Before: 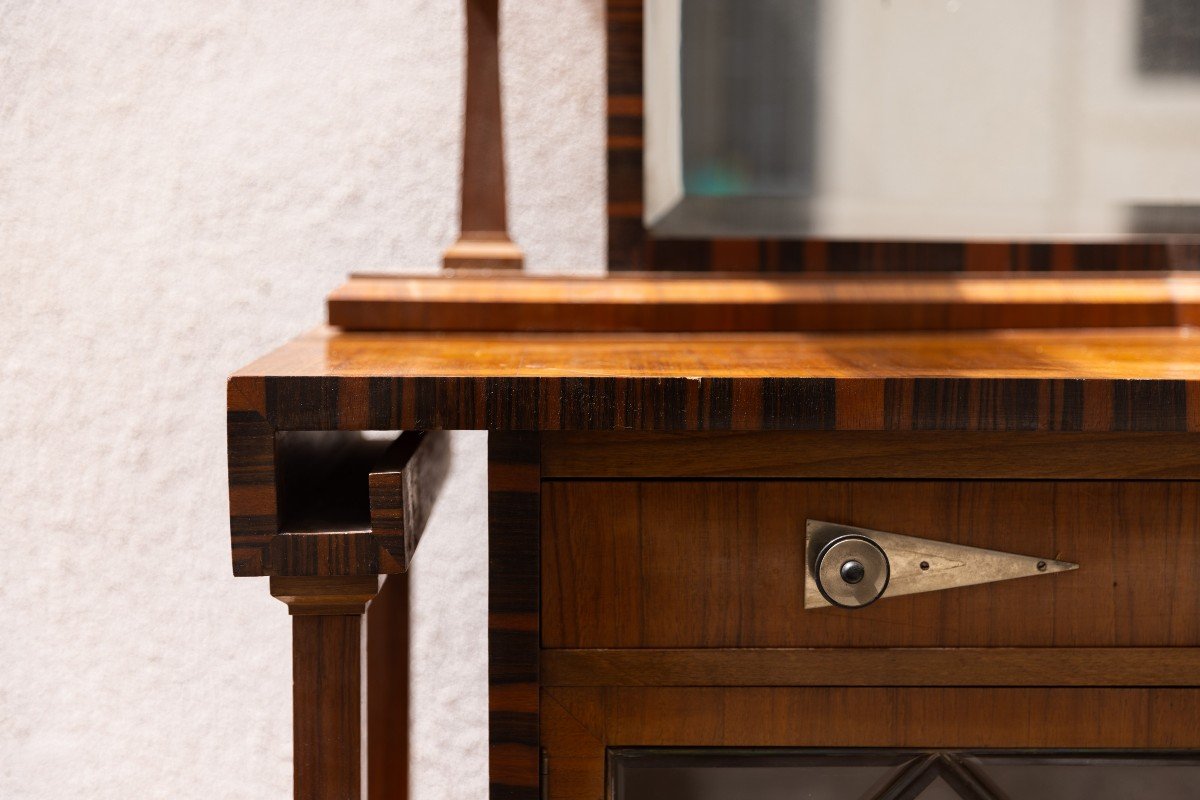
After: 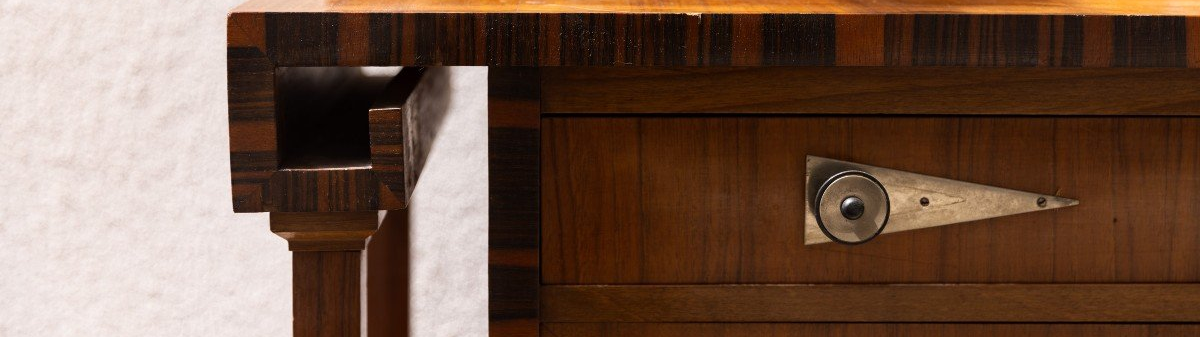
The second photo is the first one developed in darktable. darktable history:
crop: top 45.588%, bottom 12.26%
